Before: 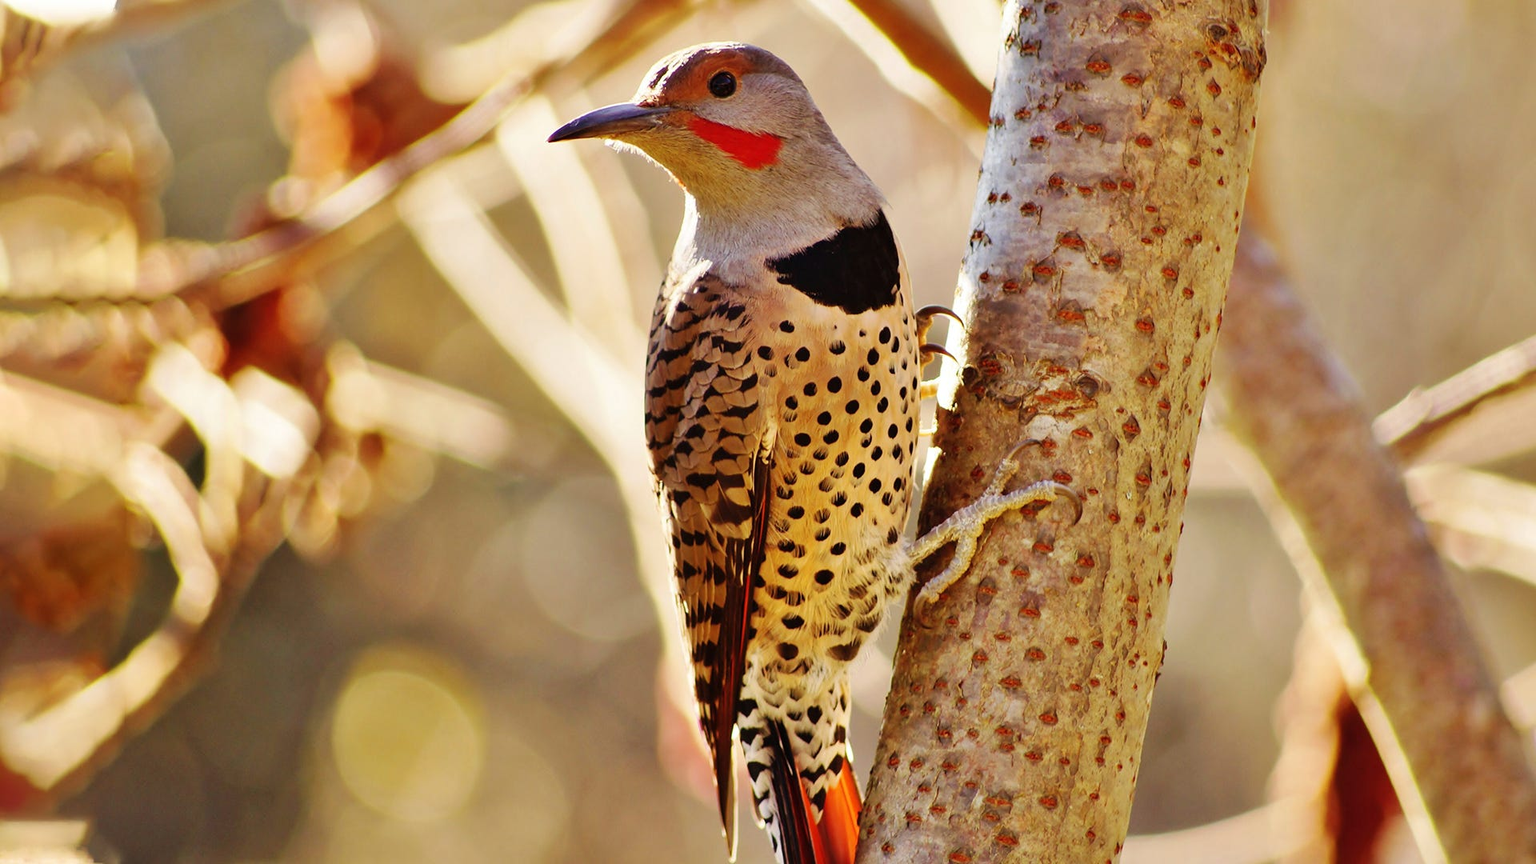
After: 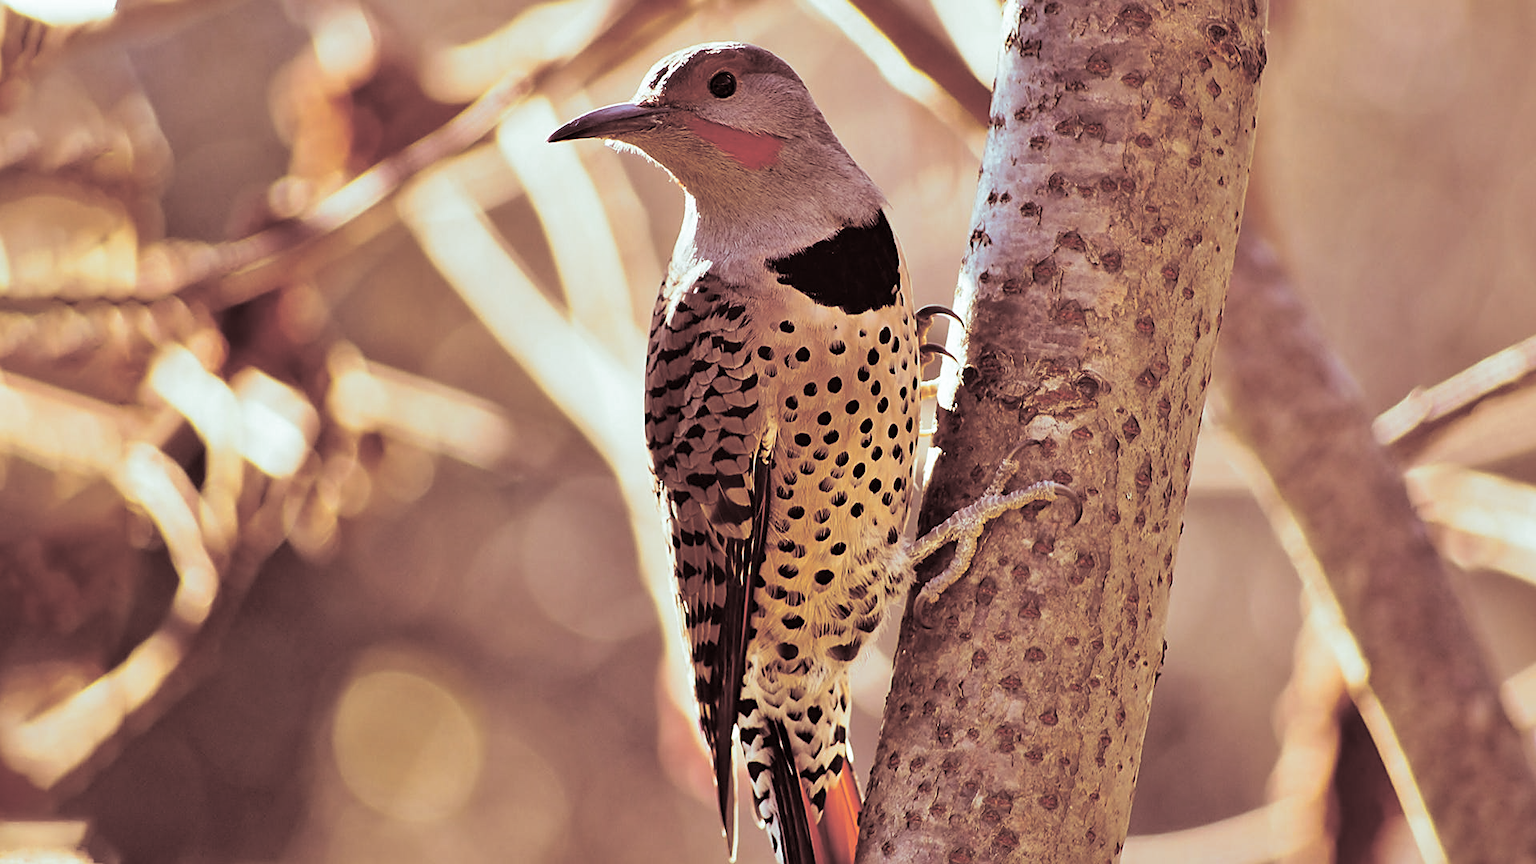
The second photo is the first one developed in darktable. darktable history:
exposure: exposure -0.064 EV, compensate highlight preservation false
split-toning: shadows › saturation 0.3, highlights › hue 180°, highlights › saturation 0.3, compress 0%
white balance: red 1.009, blue 1.027
sharpen: on, module defaults
